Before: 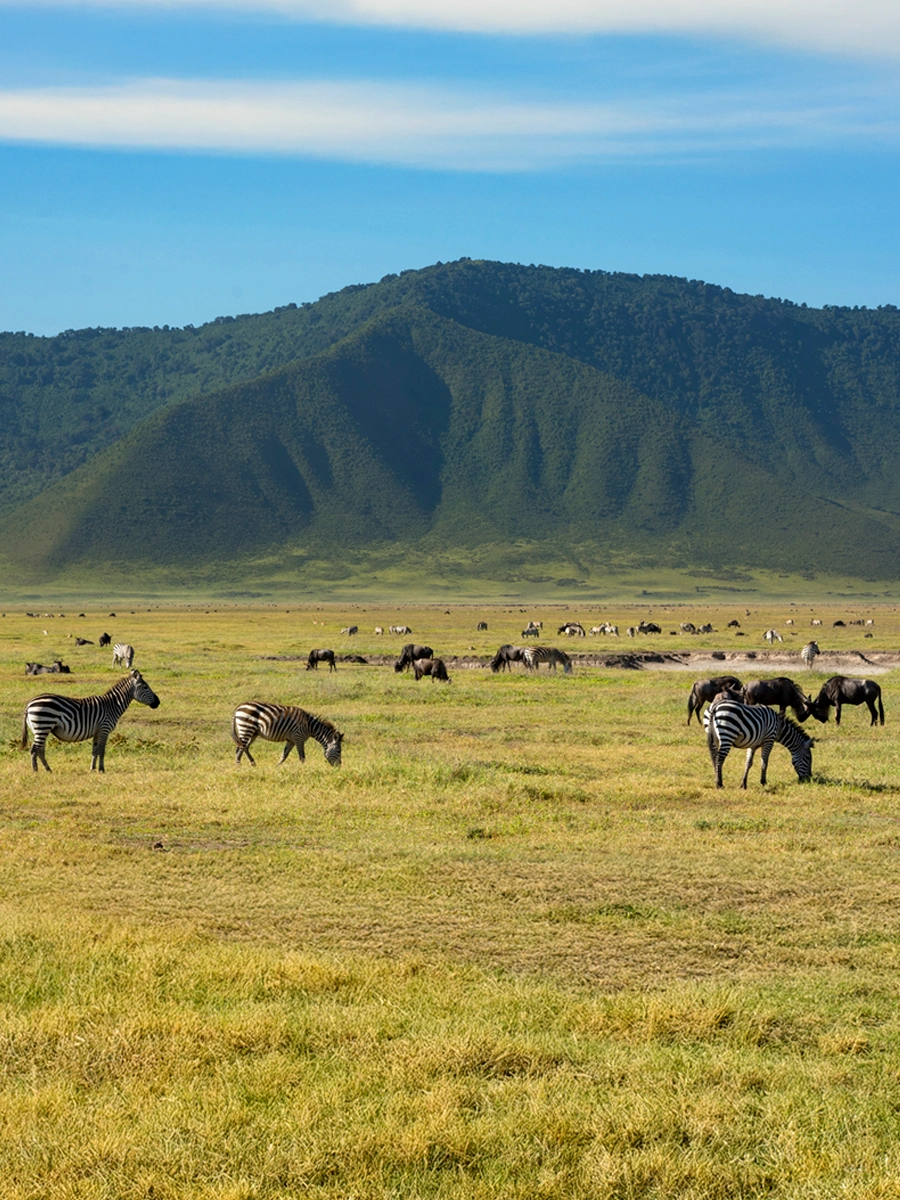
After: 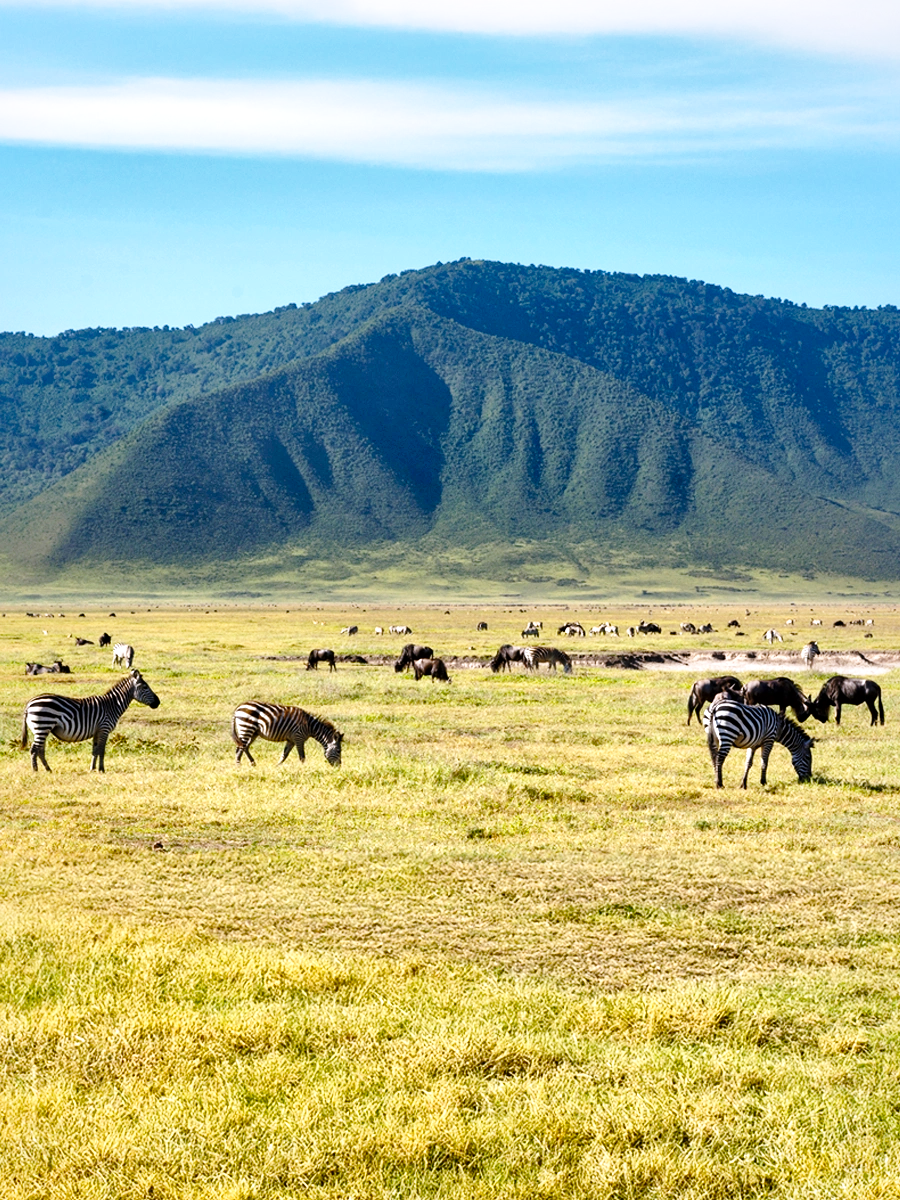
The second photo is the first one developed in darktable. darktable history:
base curve: curves: ch0 [(0, 0) (0.028, 0.03) (0.121, 0.232) (0.46, 0.748) (0.859, 0.968) (1, 1)], preserve colors none
local contrast: mode bilateral grid, contrast 25, coarseness 60, detail 151%, midtone range 0.2
white balance: red 1.004, blue 1.096
